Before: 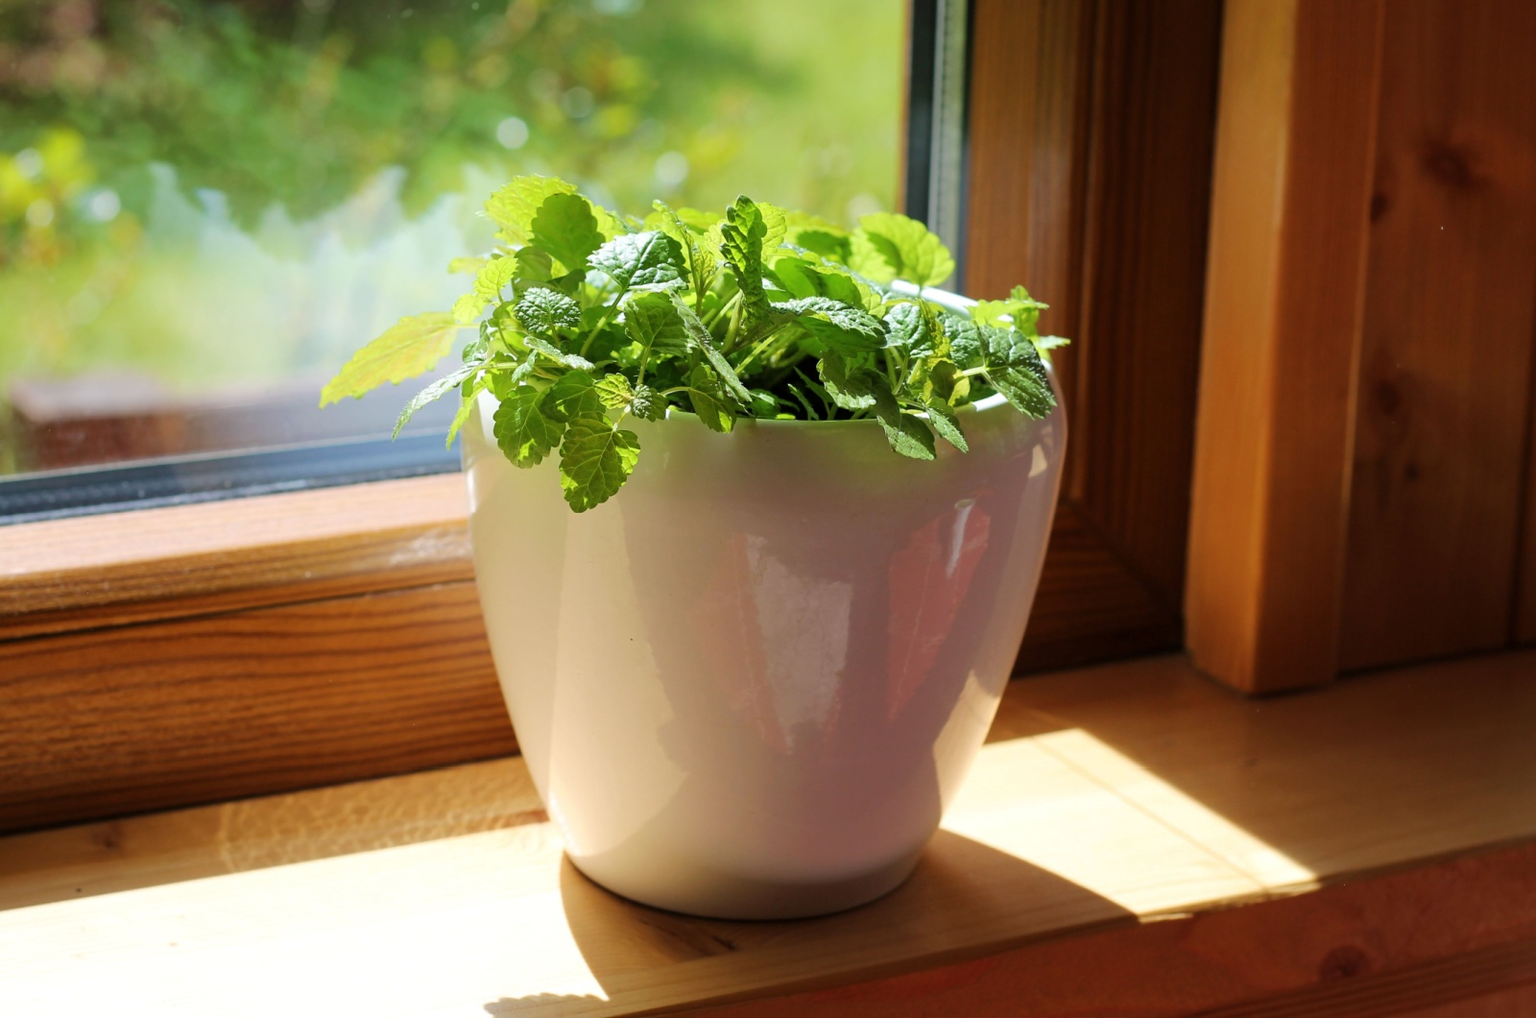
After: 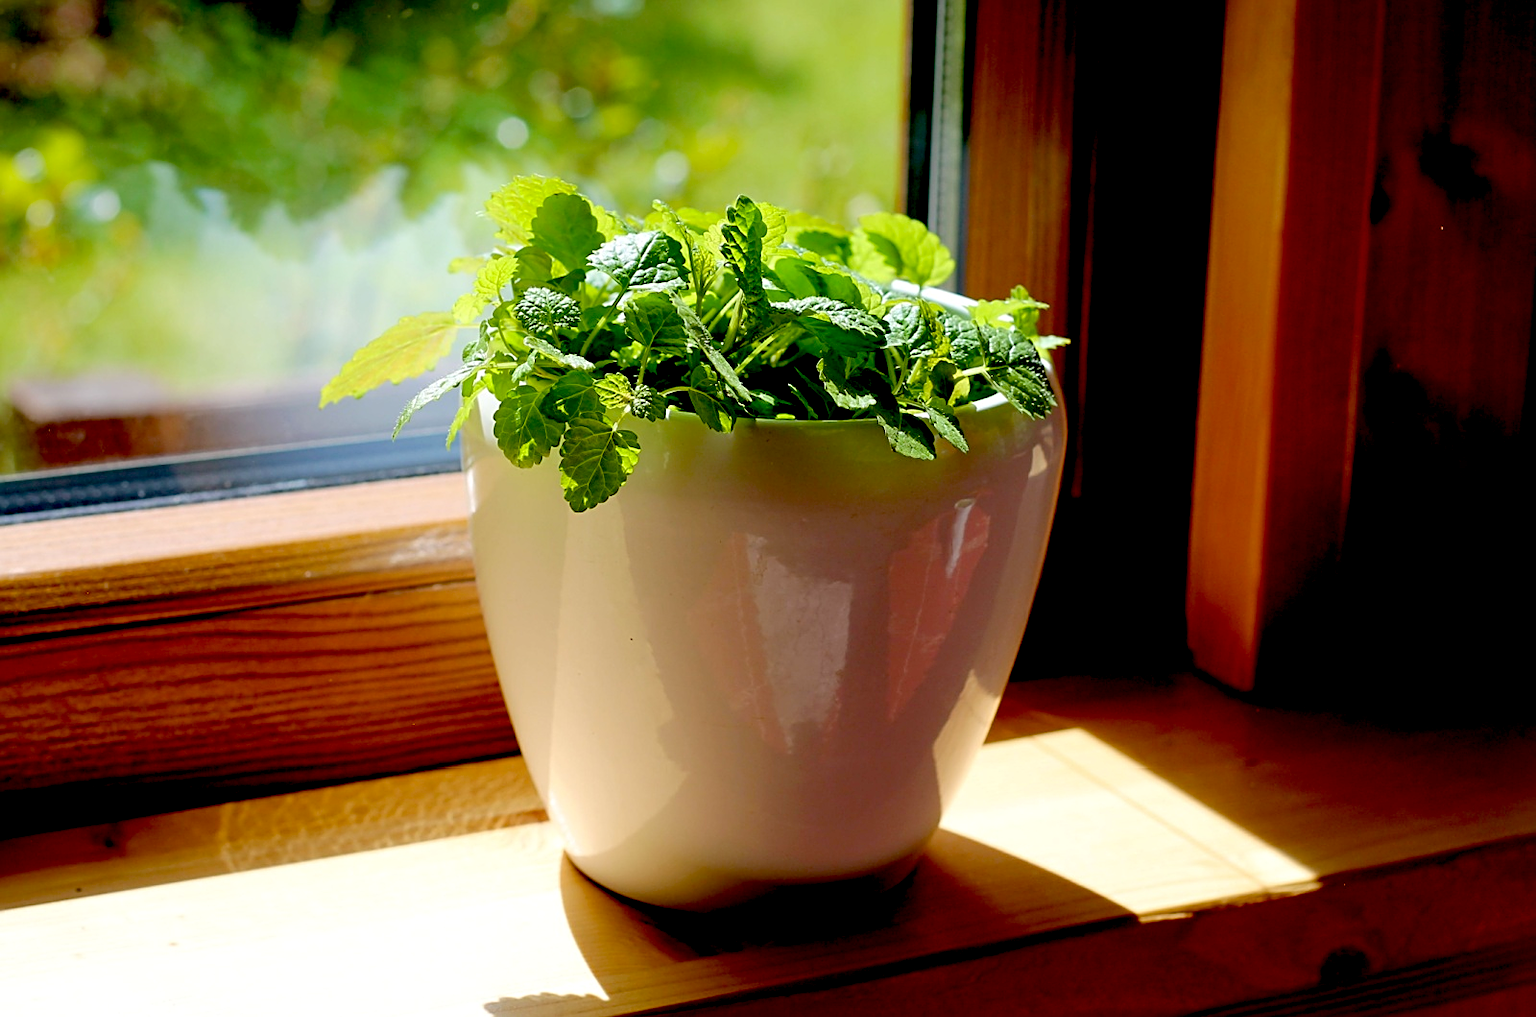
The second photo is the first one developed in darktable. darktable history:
sharpen: on, module defaults
exposure: black level correction 0.046, exposure 0.012 EV, compensate highlight preservation false
